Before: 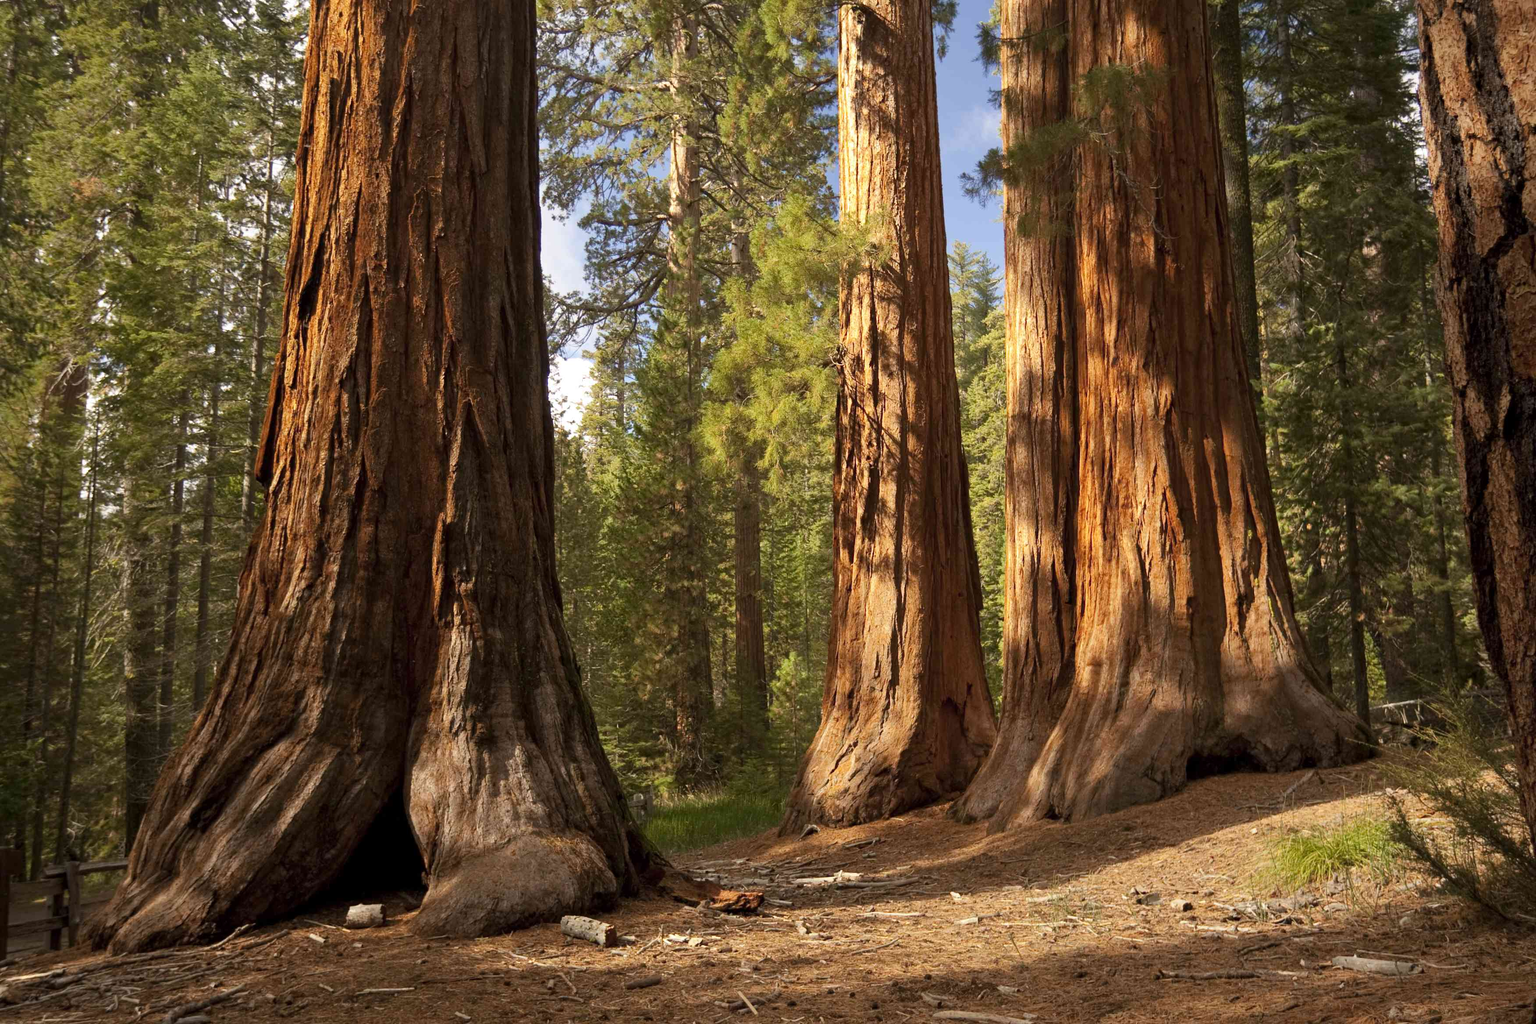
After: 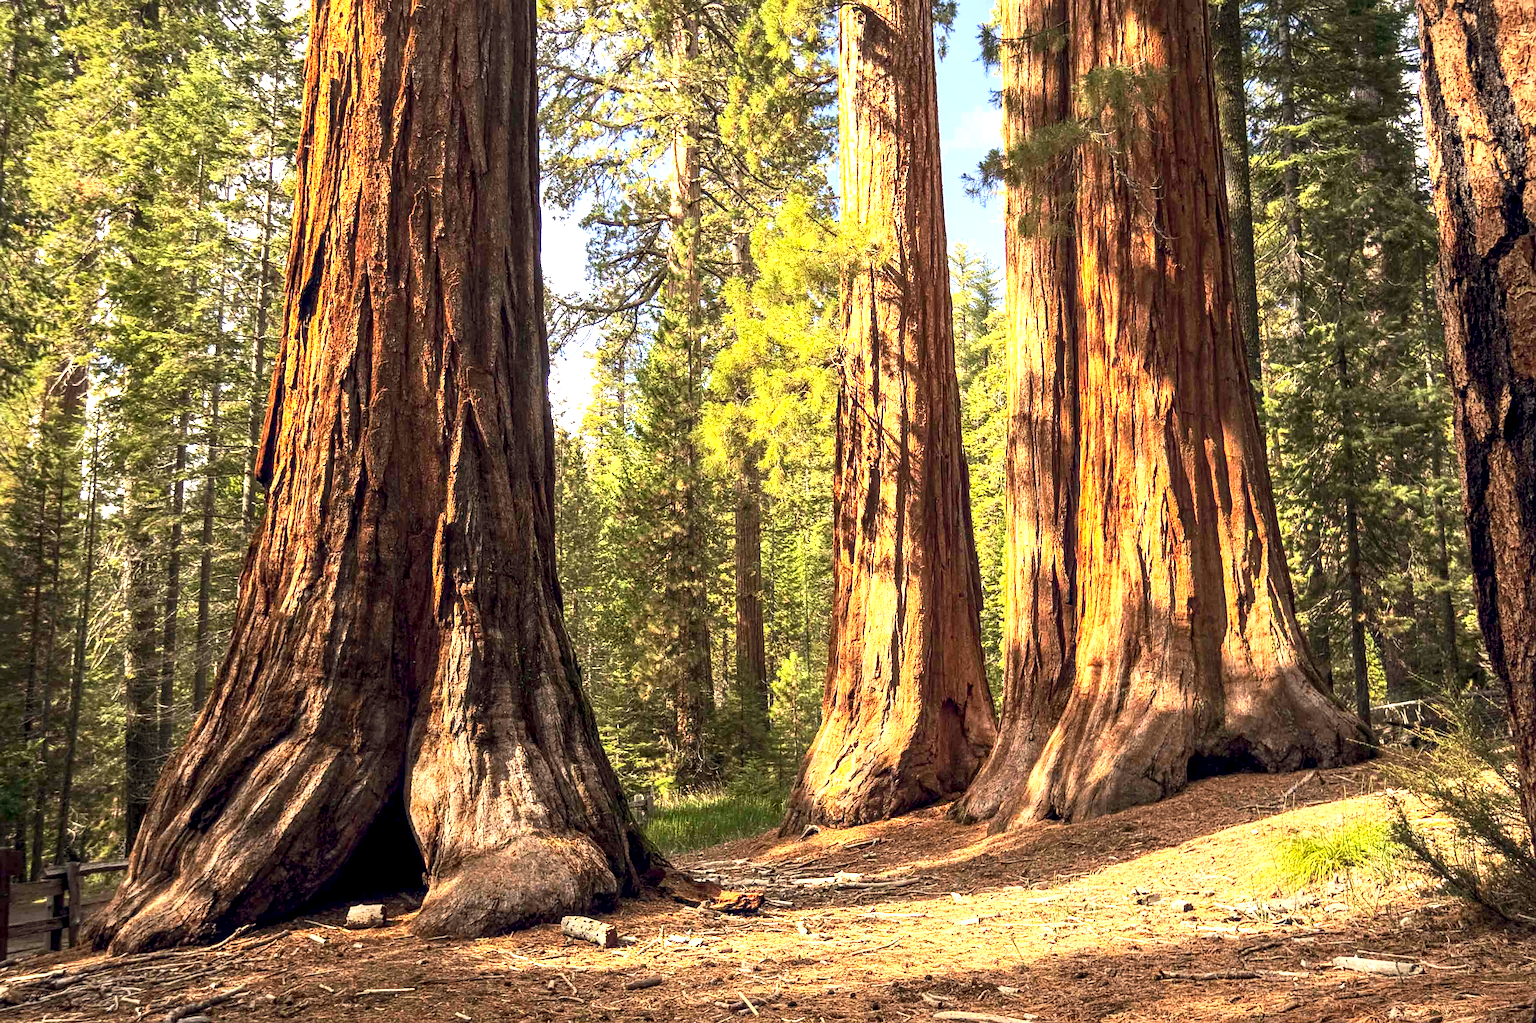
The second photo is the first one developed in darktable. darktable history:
color balance rgb: shadows lift › luminance -10.144%, global offset › chroma 0.092%, global offset › hue 250.02°, perceptual saturation grading › global saturation -0.148%
local contrast: detail 150%
contrast brightness saturation: contrast 0.233, brightness 0.102, saturation 0.285
tone curve: curves: ch0 [(0, 0) (0.15, 0.17) (0.452, 0.437) (0.611, 0.588) (0.751, 0.749) (1, 1)]; ch1 [(0, 0) (0.325, 0.327) (0.412, 0.45) (0.453, 0.484) (0.5, 0.501) (0.541, 0.55) (0.617, 0.612) (0.695, 0.697) (1, 1)]; ch2 [(0, 0) (0.386, 0.397) (0.452, 0.459) (0.505, 0.498) (0.524, 0.547) (0.574, 0.566) (0.633, 0.641) (1, 1)], preserve colors none
sharpen: on, module defaults
exposure: black level correction 0, exposure 1.095 EV, compensate exposure bias true, compensate highlight preservation false
